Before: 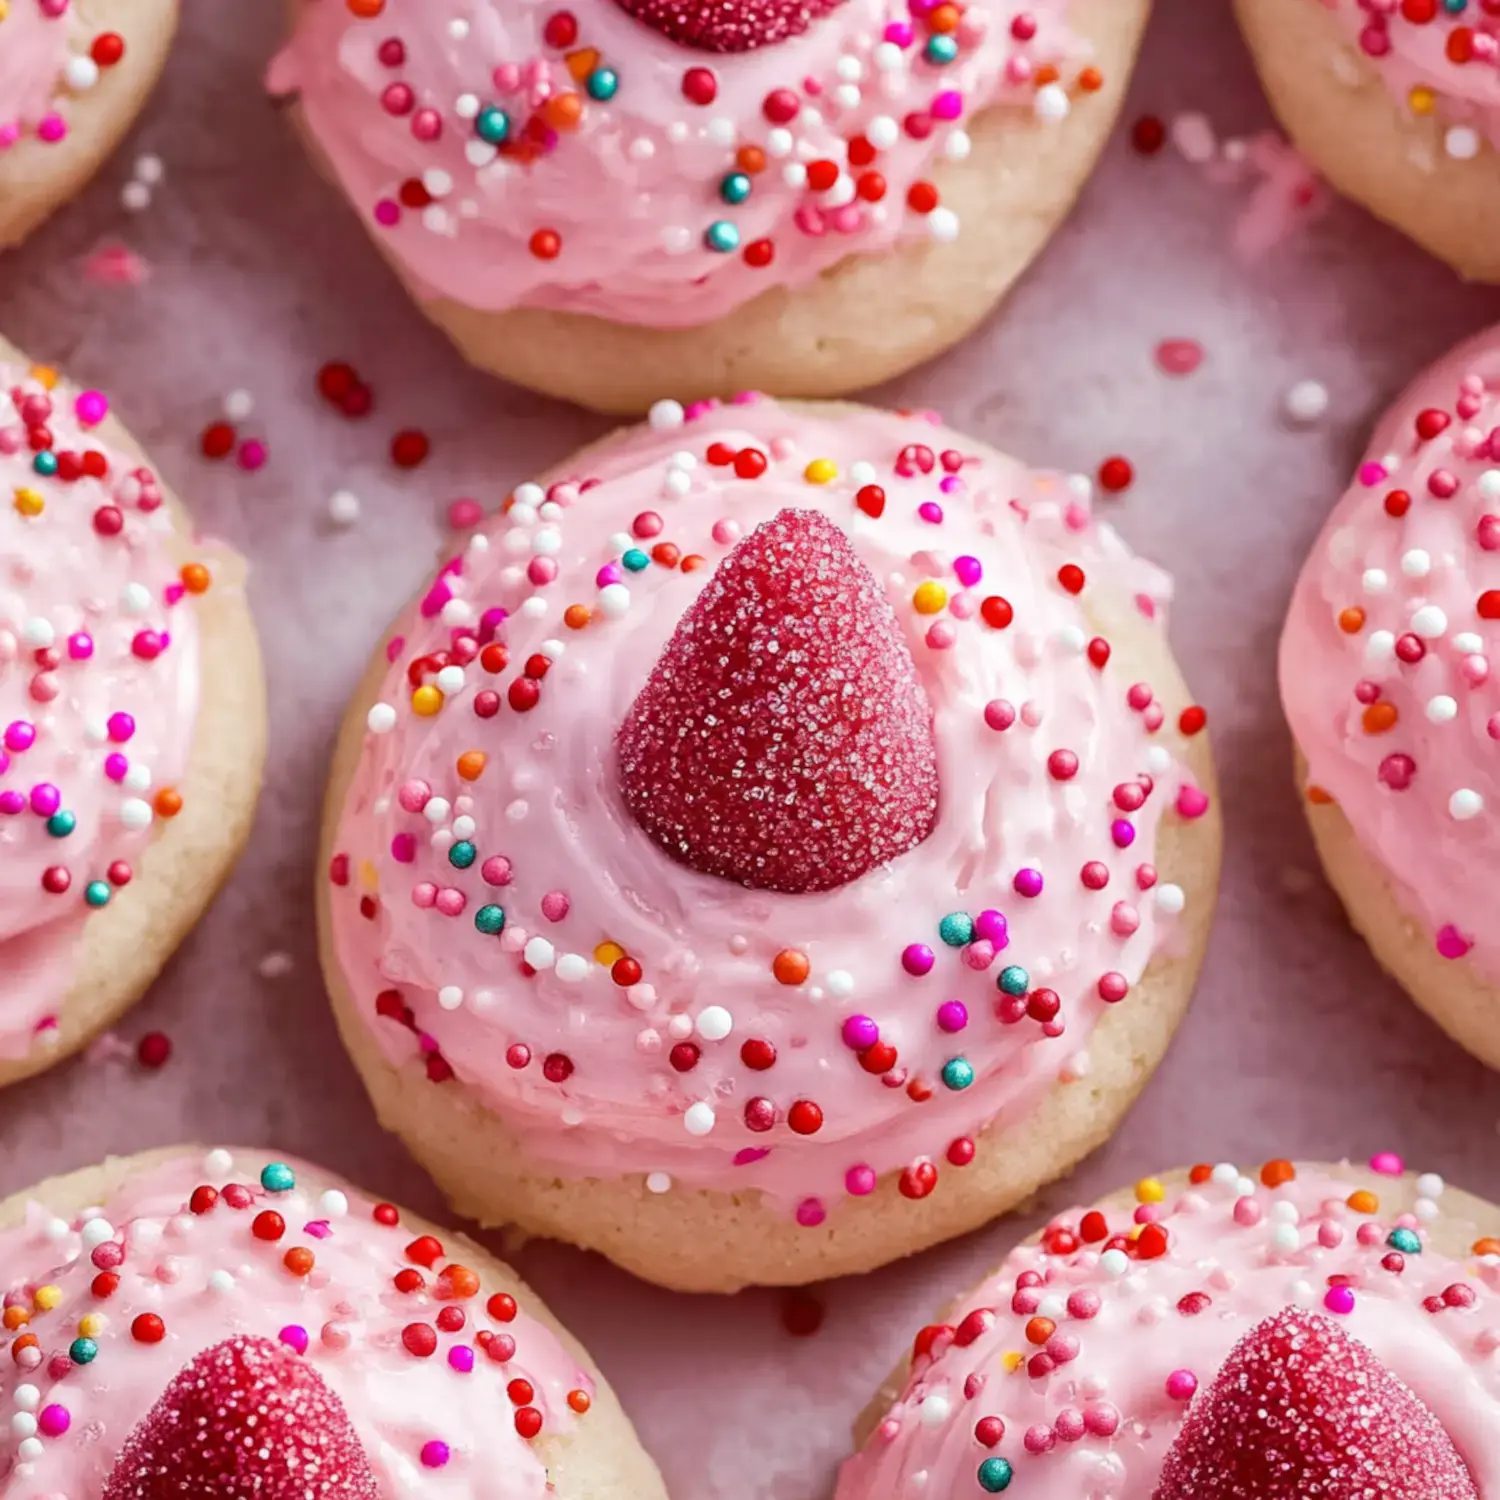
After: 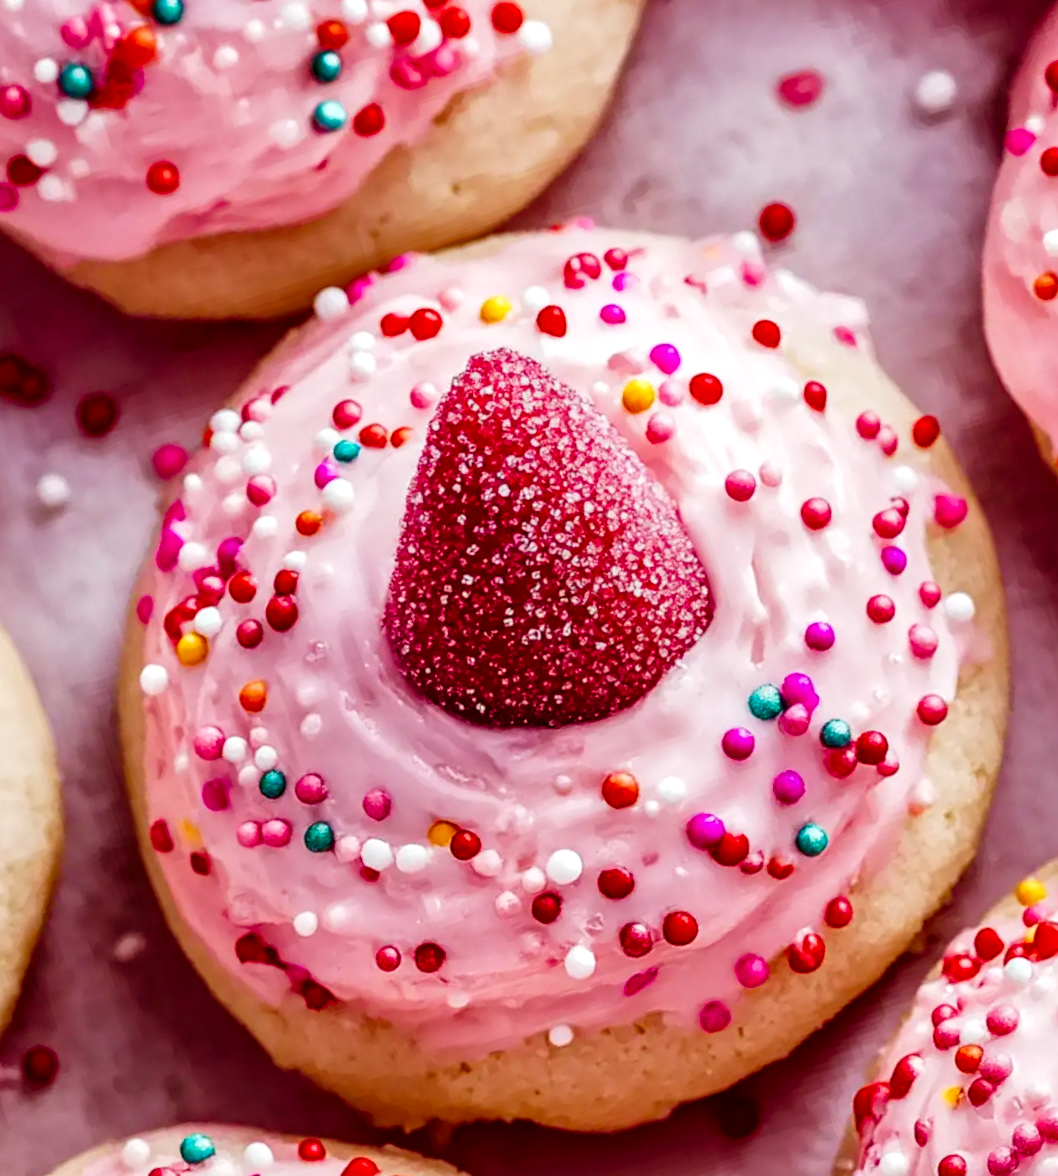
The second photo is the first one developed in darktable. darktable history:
shadows and highlights: shadows 3.67, highlights -16.71, soften with gaussian
exposure: compensate highlight preservation false
tone curve: curves: ch0 [(0.016, 0.011) (0.21, 0.113) (0.515, 0.476) (0.78, 0.795) (1, 0.981)], preserve colors none
local contrast: detail 130%
crop and rotate: angle 18°, left 6.867%, right 4.228%, bottom 1.131%
color balance rgb: perceptual saturation grading › global saturation 20%, perceptual saturation grading › highlights -25.051%, perceptual saturation grading › shadows 24.73%
levels: mode automatic
